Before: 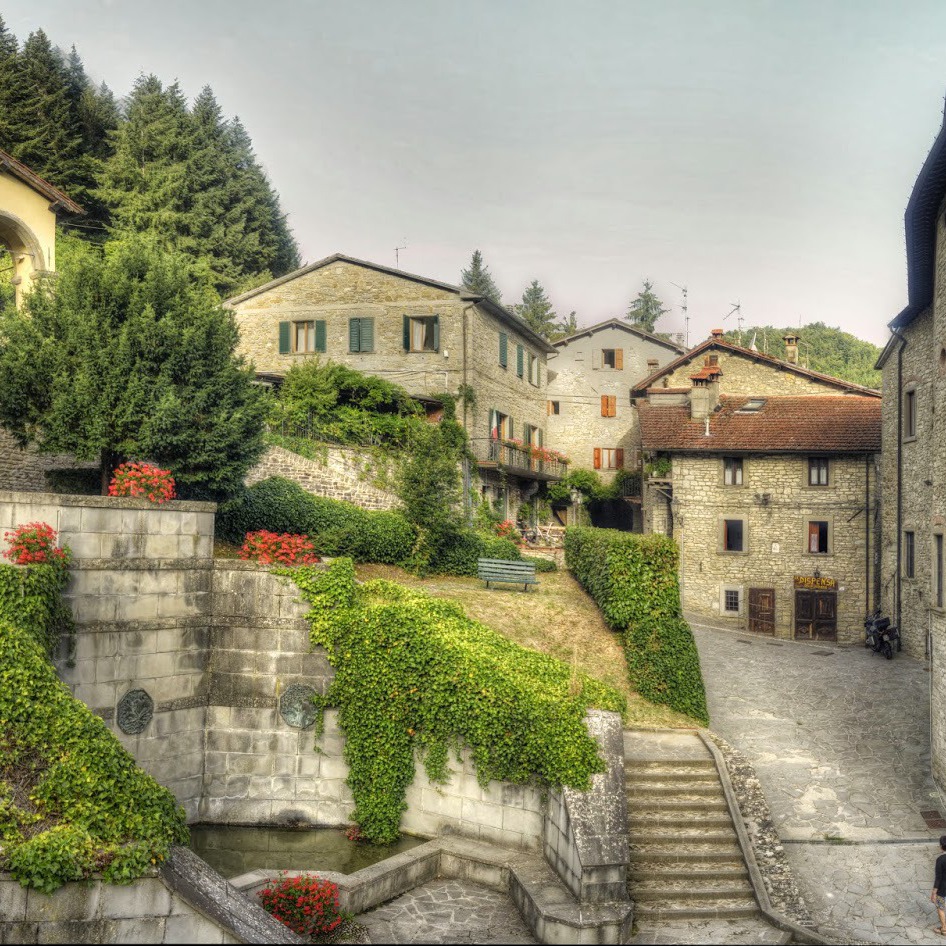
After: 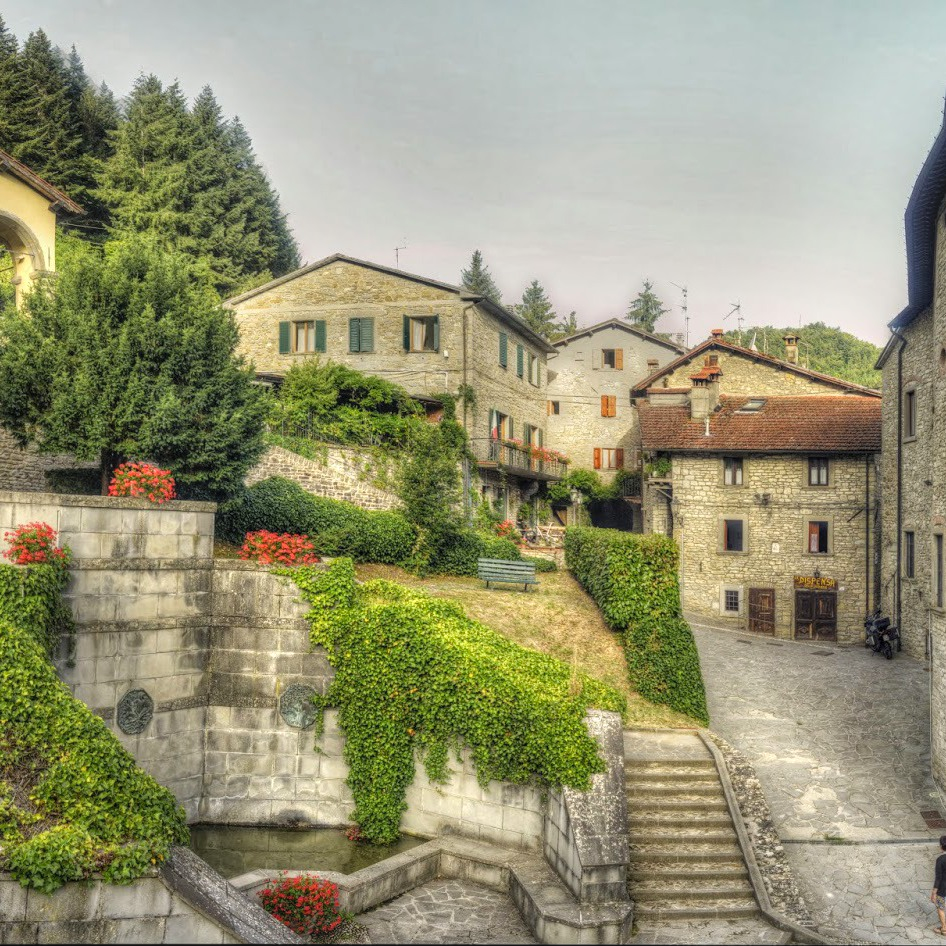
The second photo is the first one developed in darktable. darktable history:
contrast brightness saturation: contrast -0.1, brightness 0.05, saturation 0.08
local contrast: detail 130%
